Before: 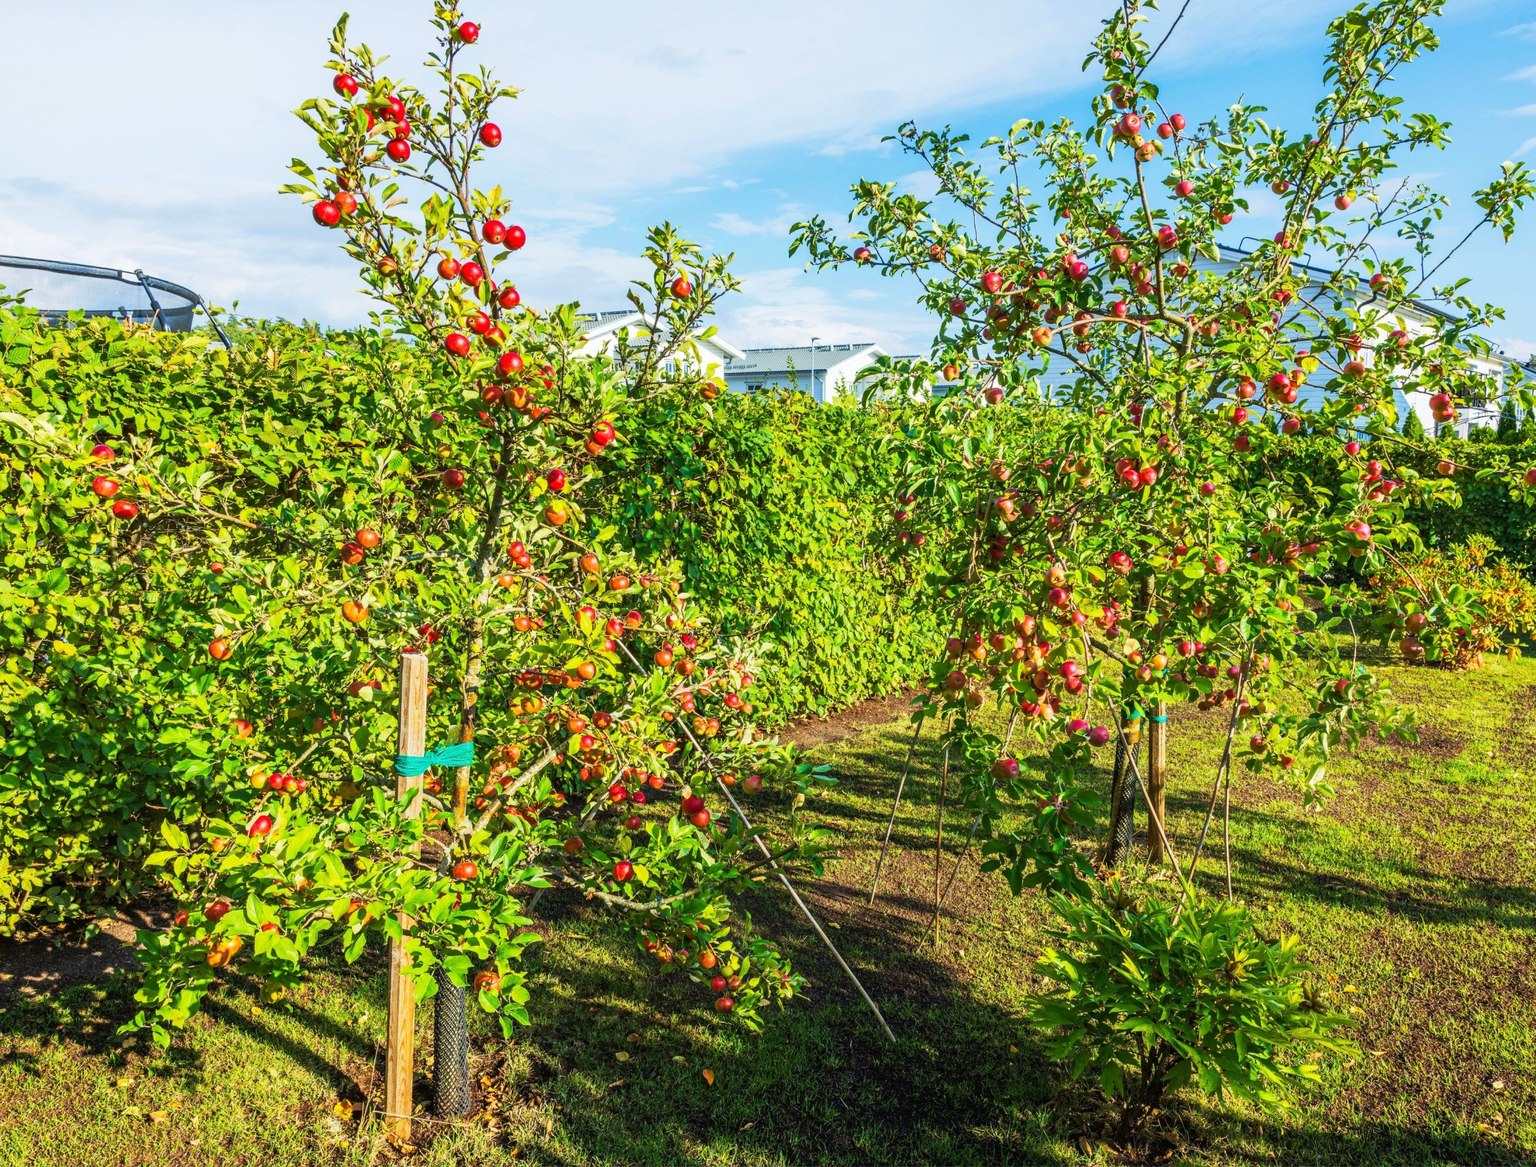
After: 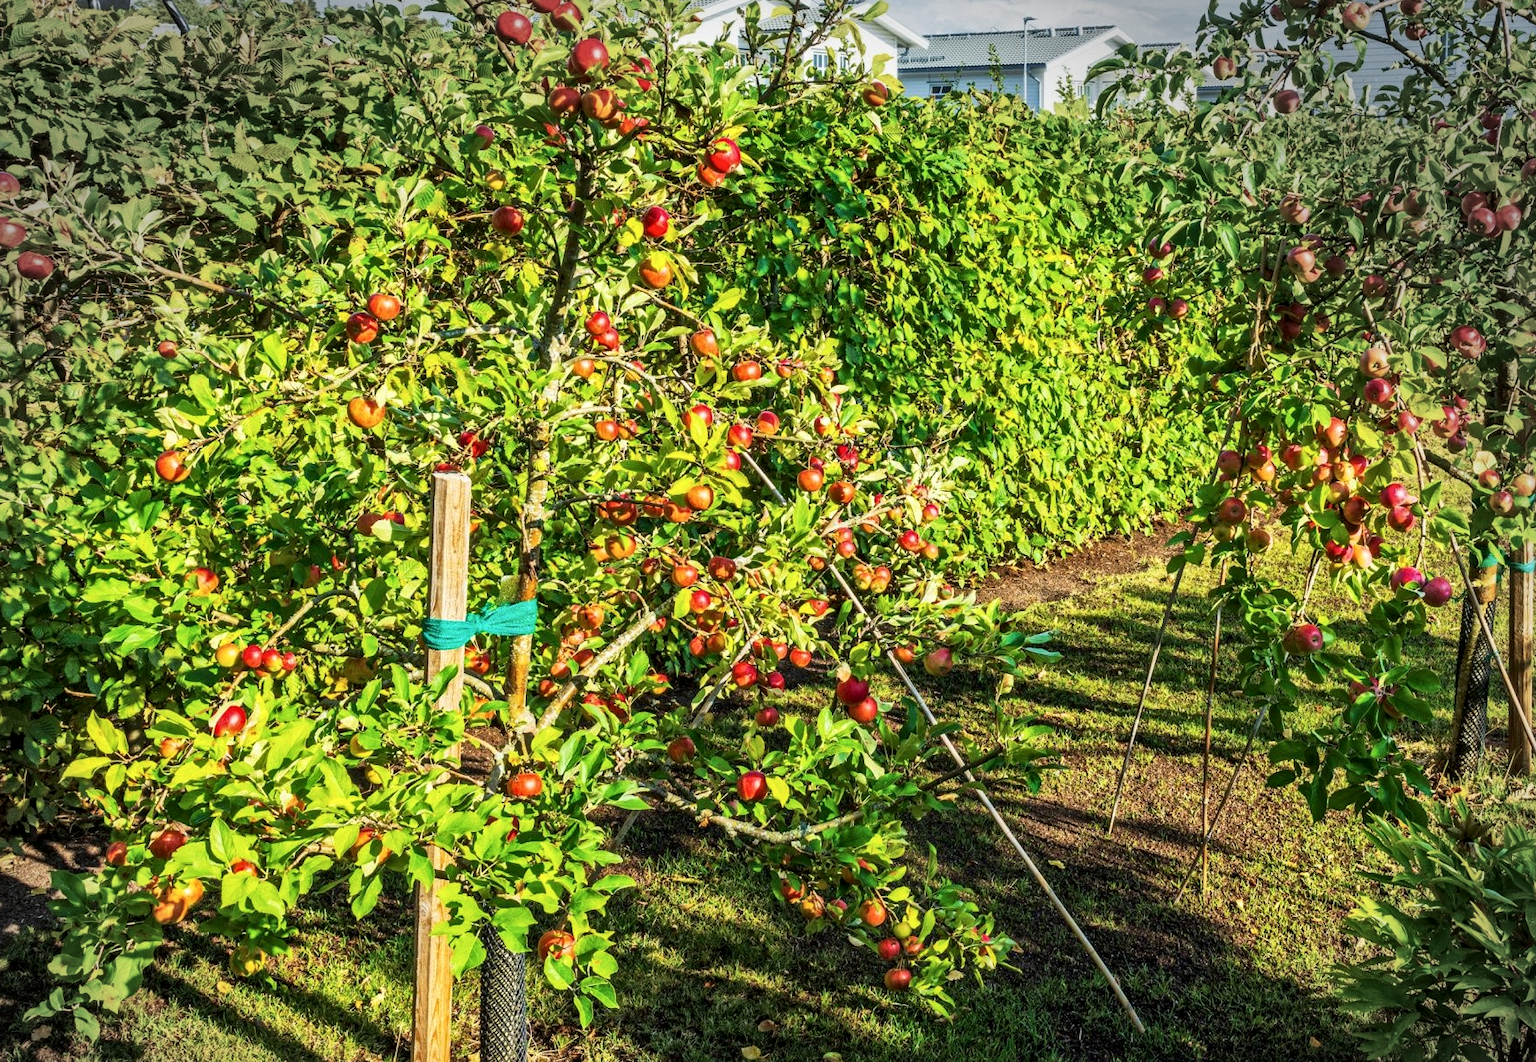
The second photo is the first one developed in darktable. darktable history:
crop: left 6.596%, top 27.9%, right 23.942%, bottom 8.864%
local contrast: mode bilateral grid, contrast 20, coarseness 20, detail 150%, midtone range 0.2
contrast brightness saturation: saturation -0.047
vignetting: fall-off start 90.23%, fall-off radius 38.61%, center (-0.028, 0.24), width/height ratio 1.214, shape 1.29
